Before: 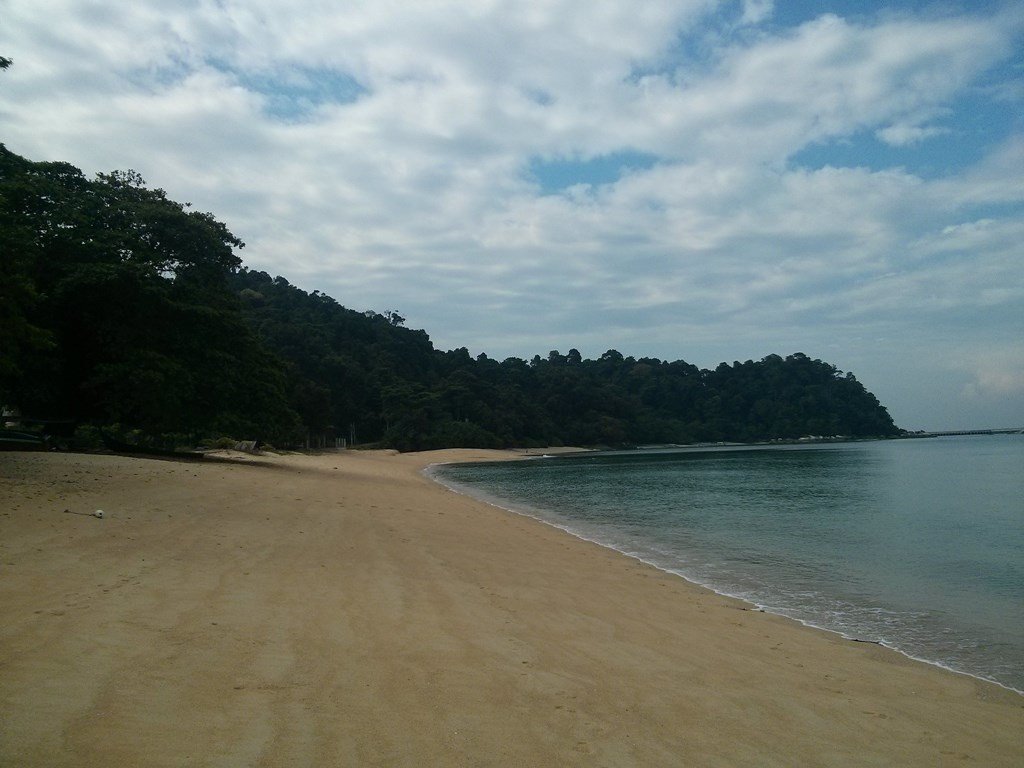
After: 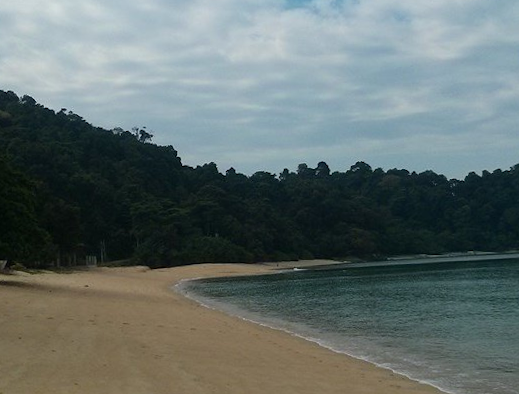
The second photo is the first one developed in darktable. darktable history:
rotate and perspective: rotation -1.24°, automatic cropping off
crop: left 25%, top 25%, right 25%, bottom 25%
white balance: emerald 1
